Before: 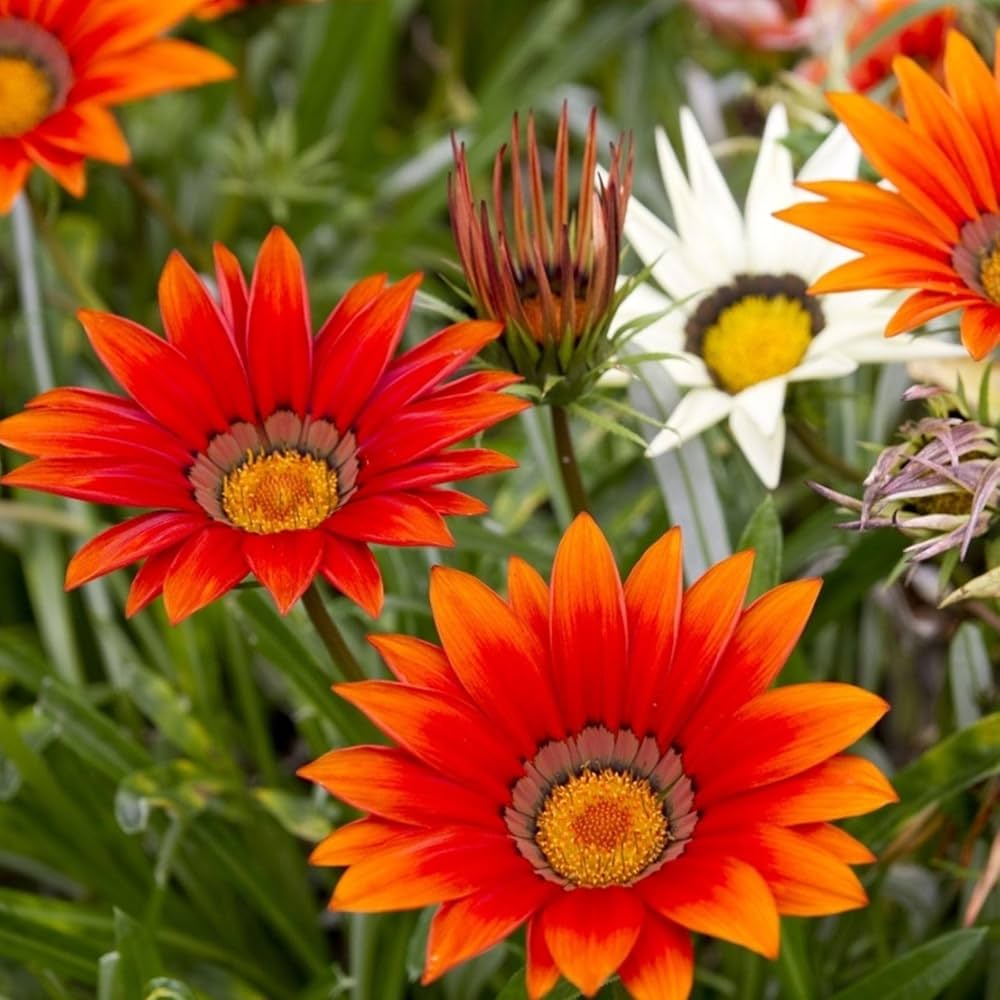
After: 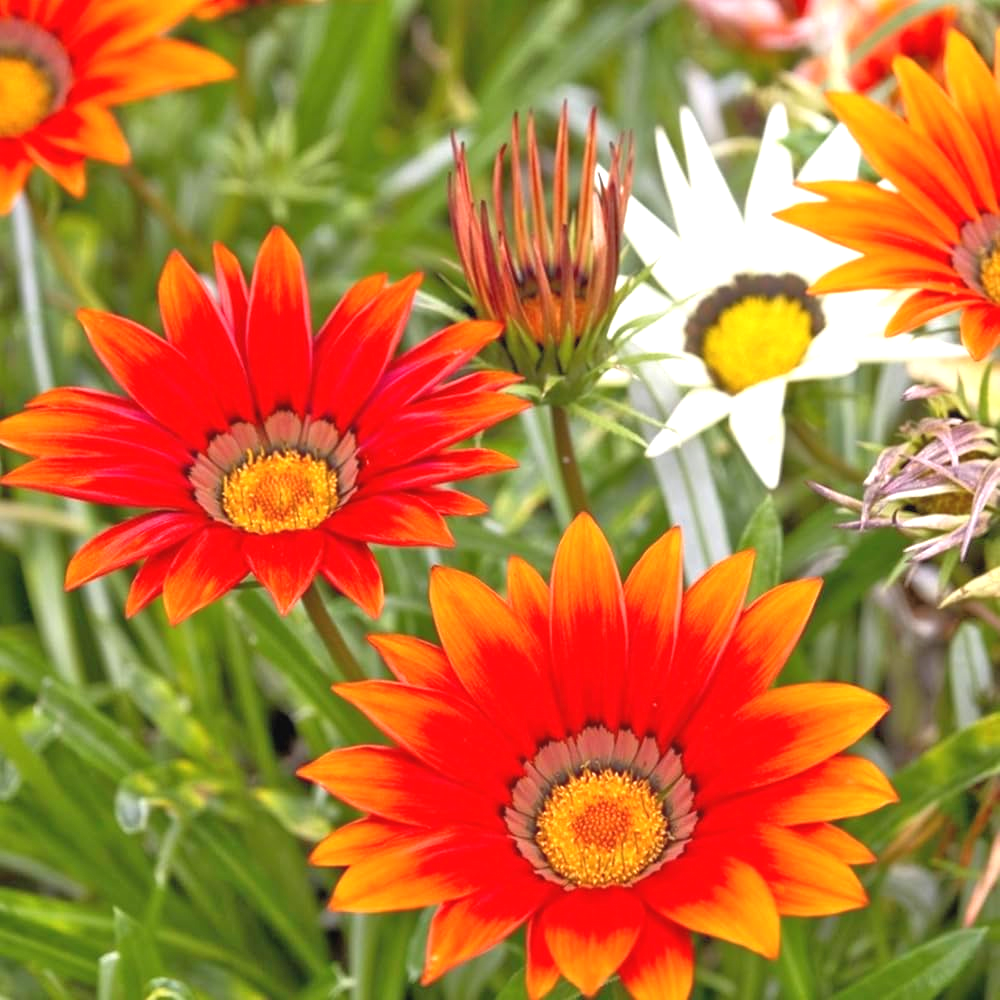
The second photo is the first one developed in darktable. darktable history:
tone equalizer: -7 EV 0.147 EV, -6 EV 0.615 EV, -5 EV 1.18 EV, -4 EV 1.36 EV, -3 EV 1.12 EV, -2 EV 0.6 EV, -1 EV 0.155 EV
exposure: black level correction -0.002, exposure 0.705 EV, compensate exposure bias true, compensate highlight preservation false
